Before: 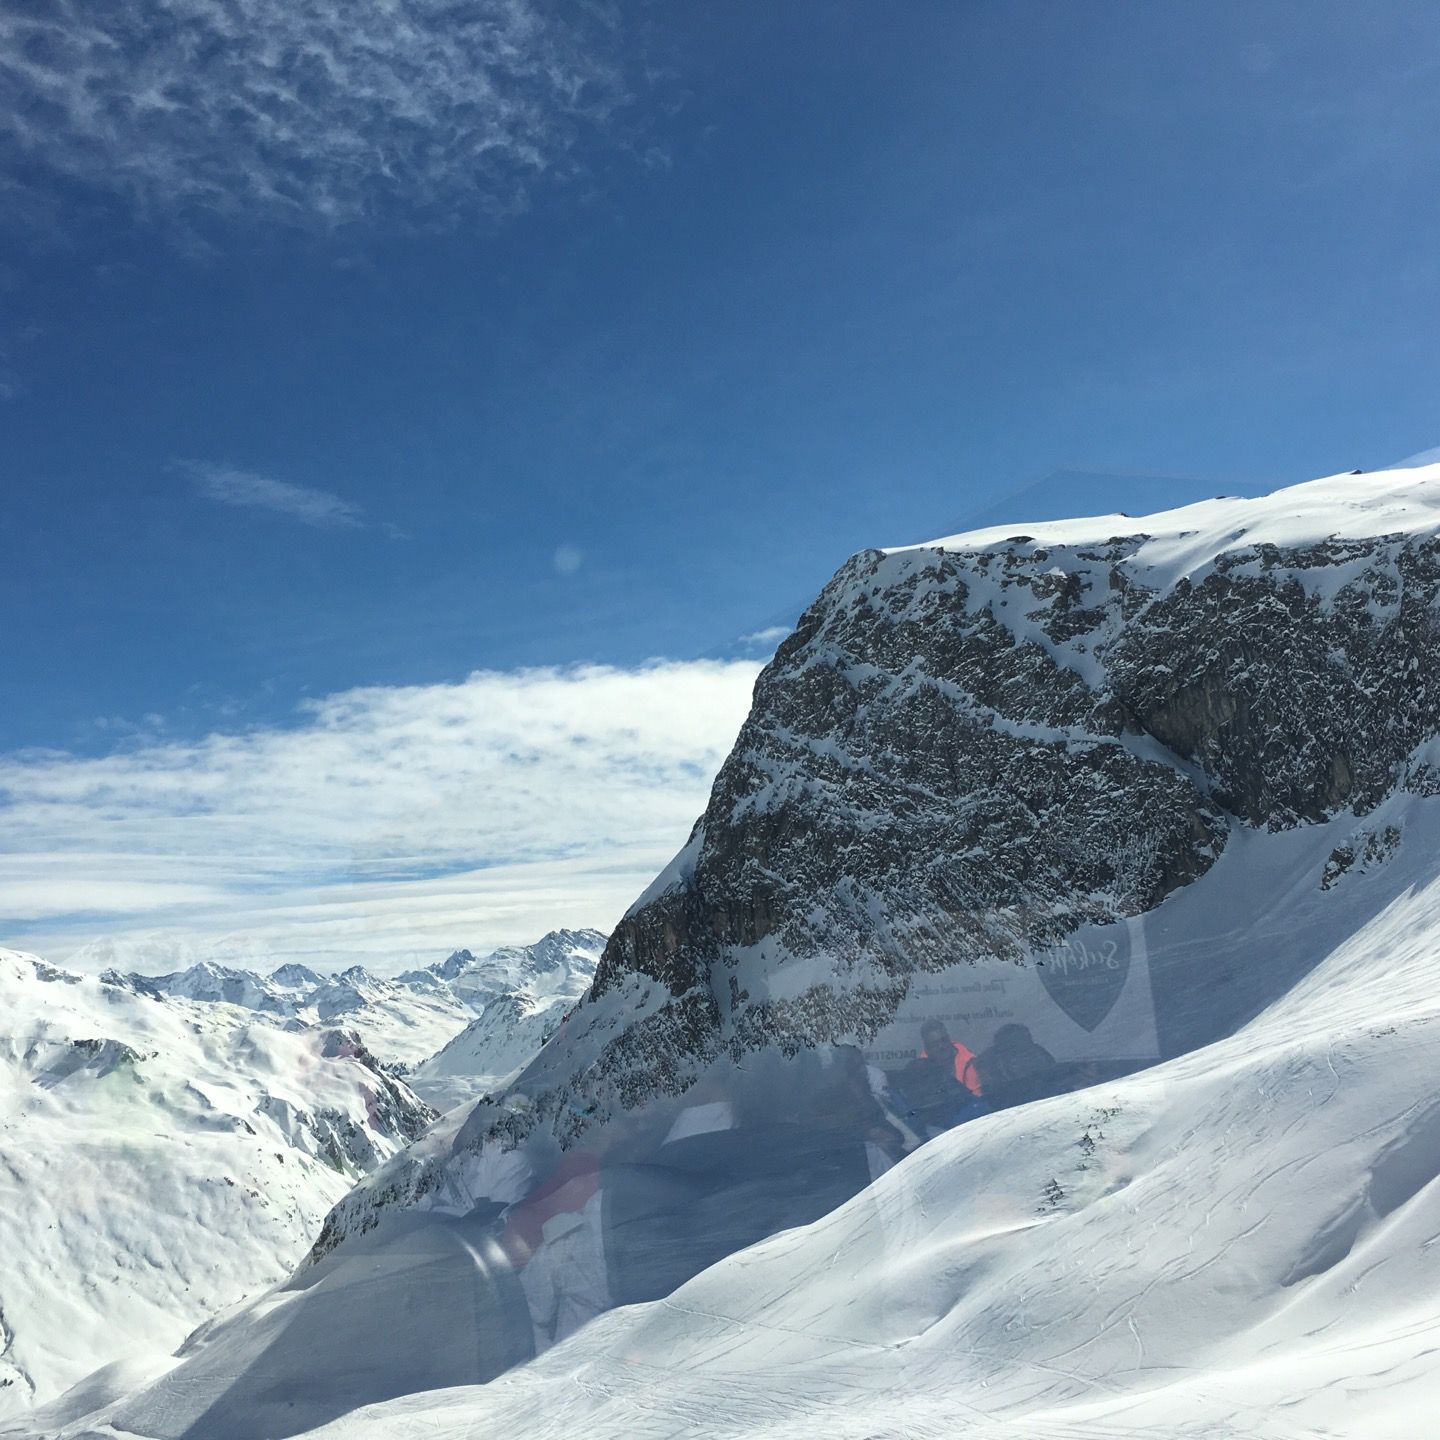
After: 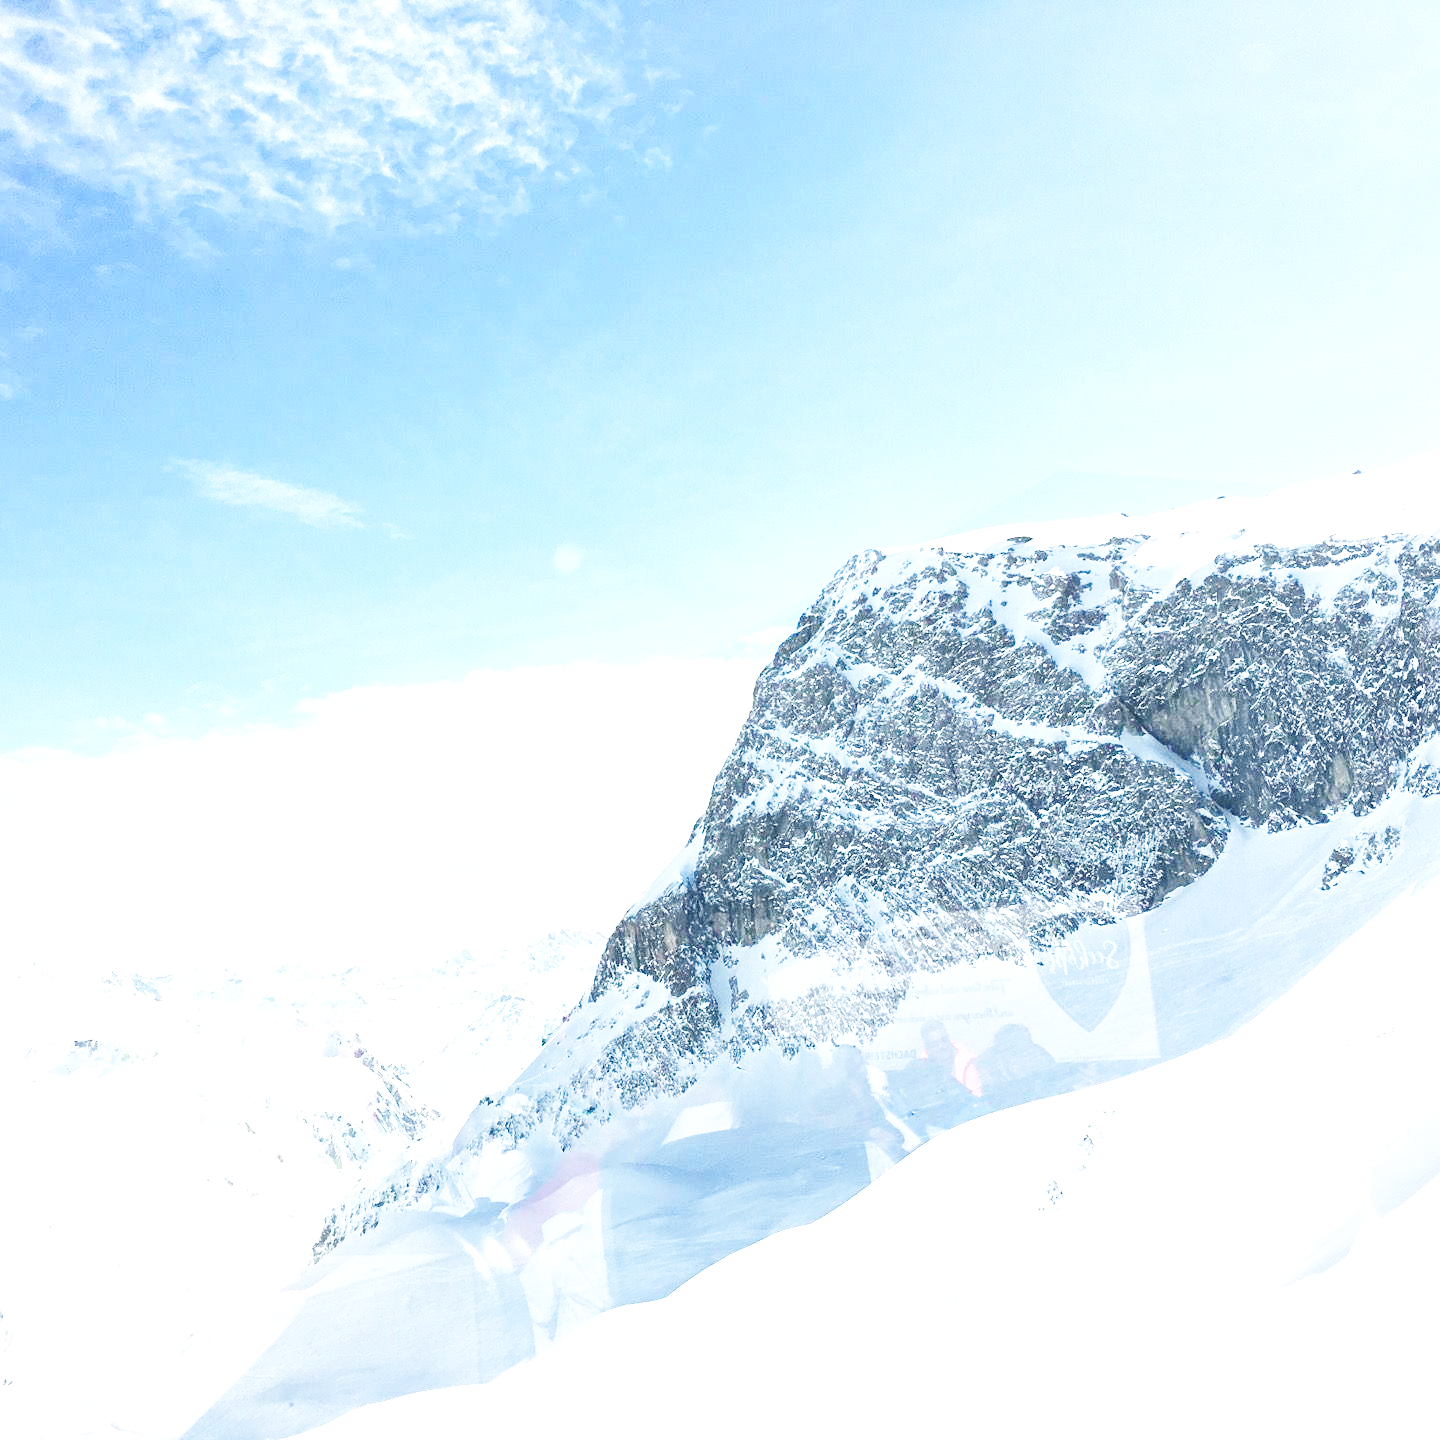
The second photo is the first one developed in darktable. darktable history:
base curve: curves: ch0 [(0, 0.003) (0.001, 0.002) (0.006, 0.004) (0.02, 0.022) (0.048, 0.086) (0.094, 0.234) (0.162, 0.431) (0.258, 0.629) (0.385, 0.8) (0.548, 0.918) (0.751, 0.988) (1, 1)], preserve colors none
exposure: black level correction 0.001, exposure 1.822 EV, compensate exposure bias true, compensate highlight preservation false
